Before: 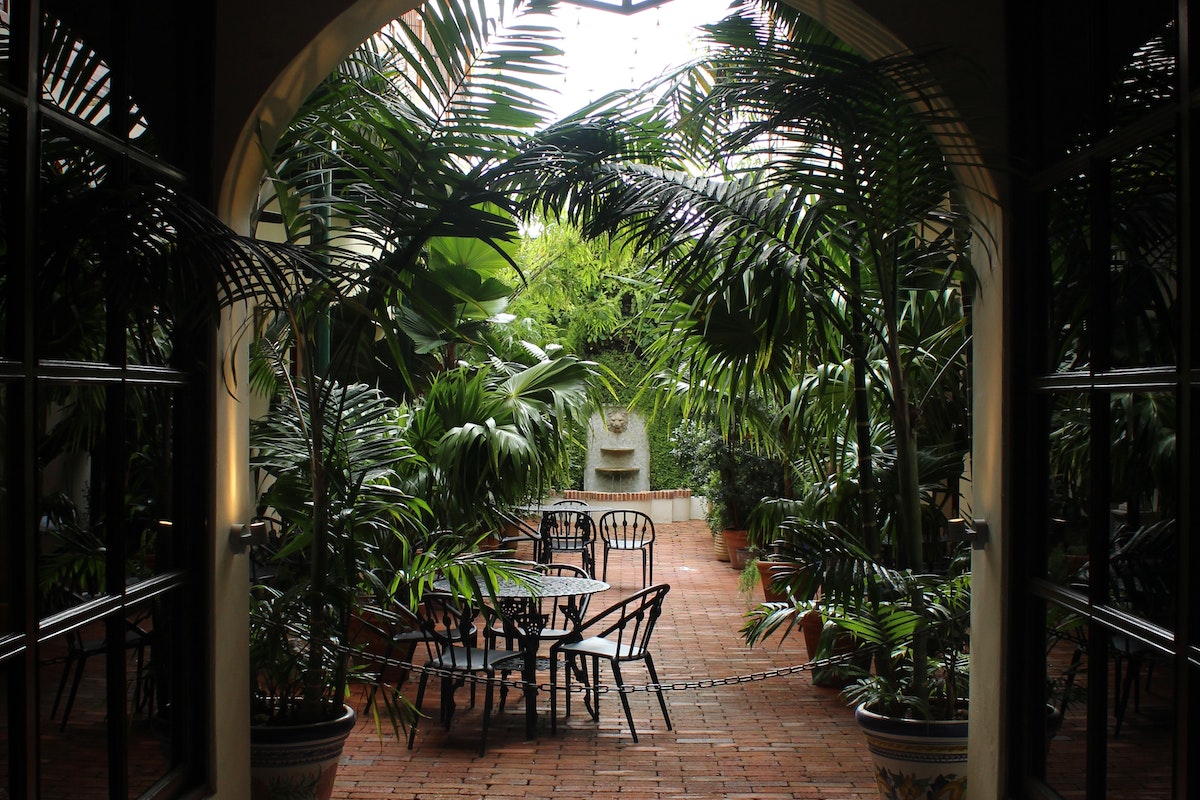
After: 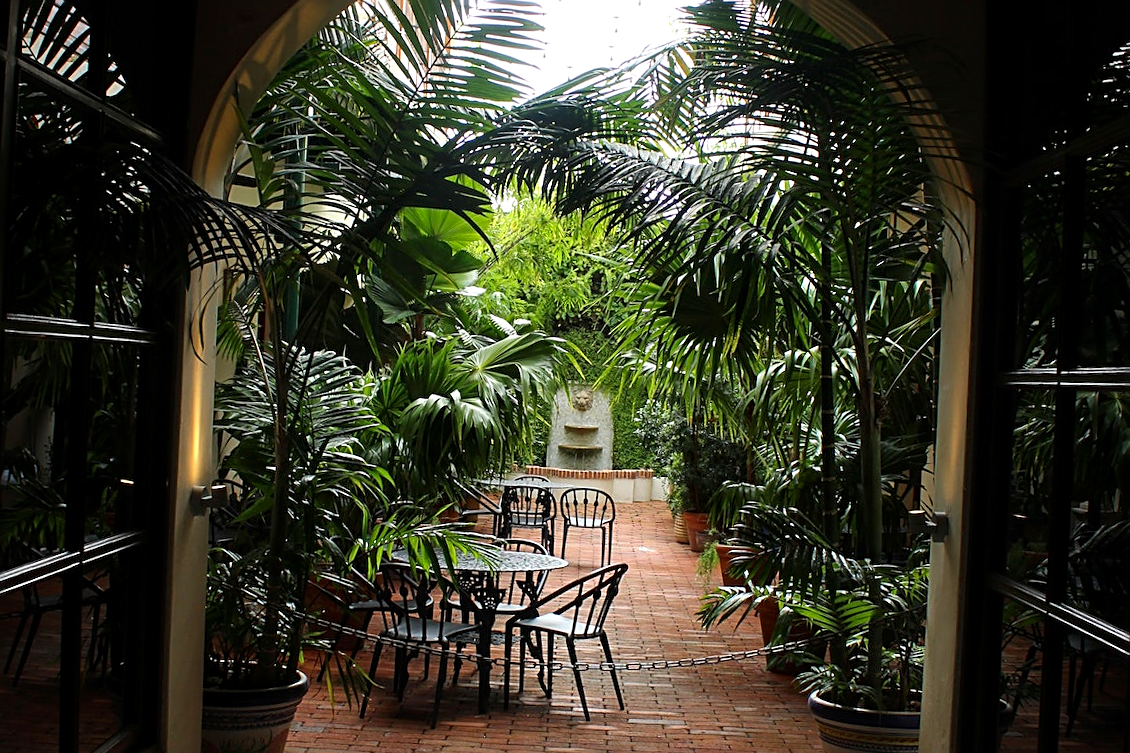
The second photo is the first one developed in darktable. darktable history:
local contrast: highlights 107%, shadows 101%, detail 119%, midtone range 0.2
crop and rotate: angle -2.38°
contrast brightness saturation: contrast 0.081, saturation 0.201
sharpen: on, module defaults
